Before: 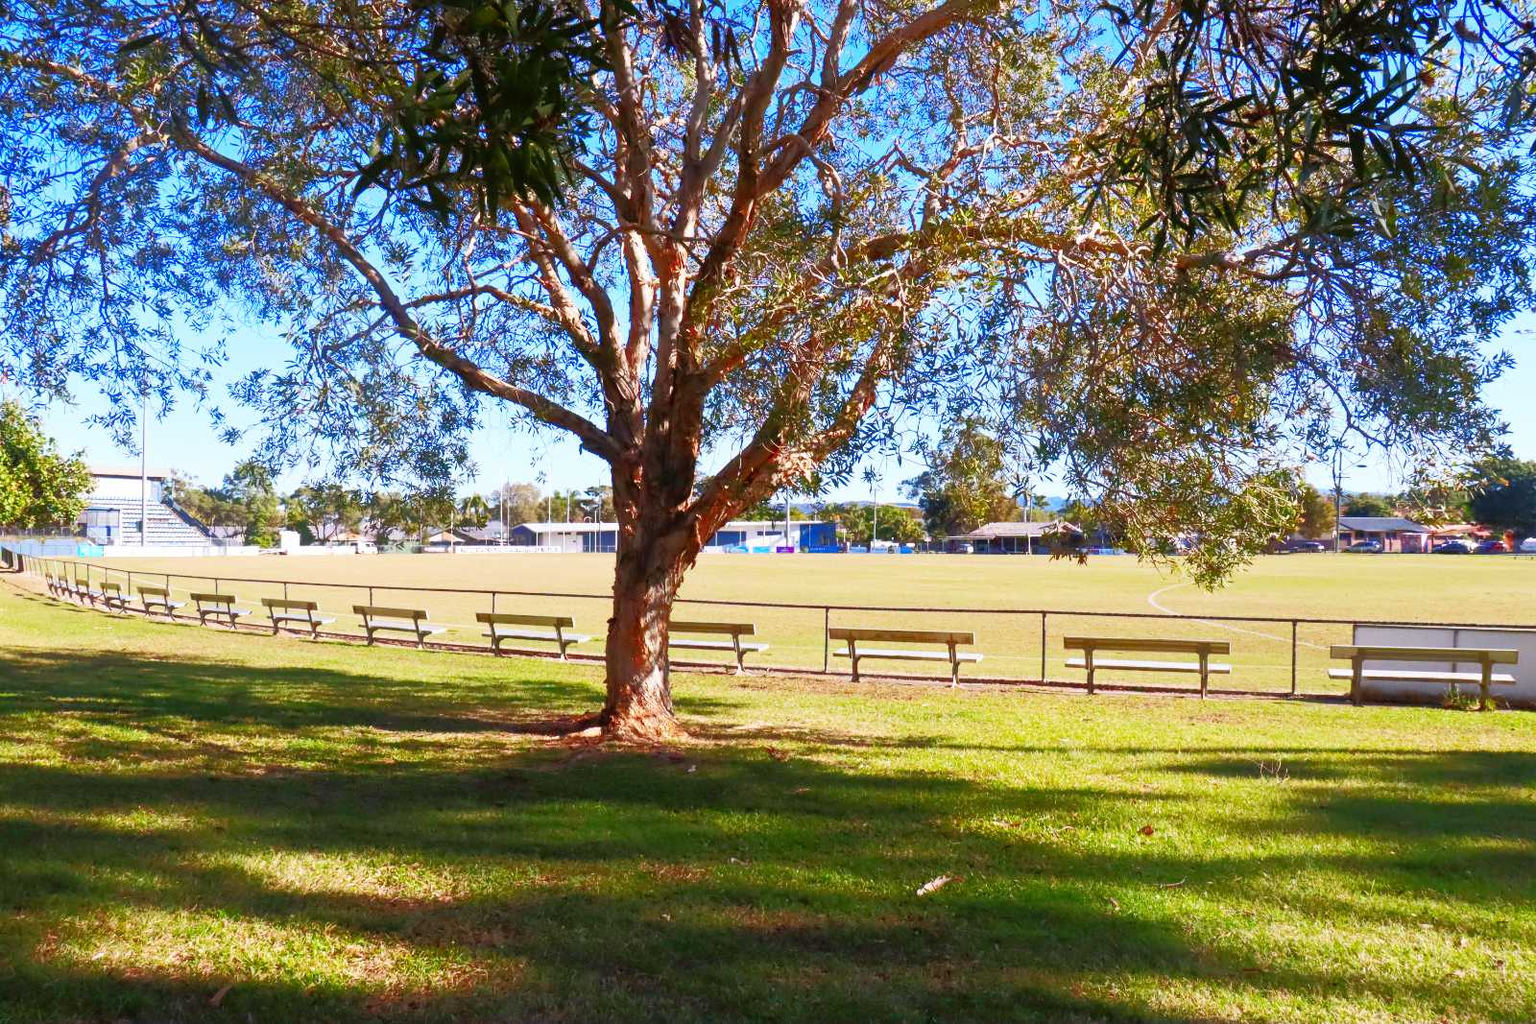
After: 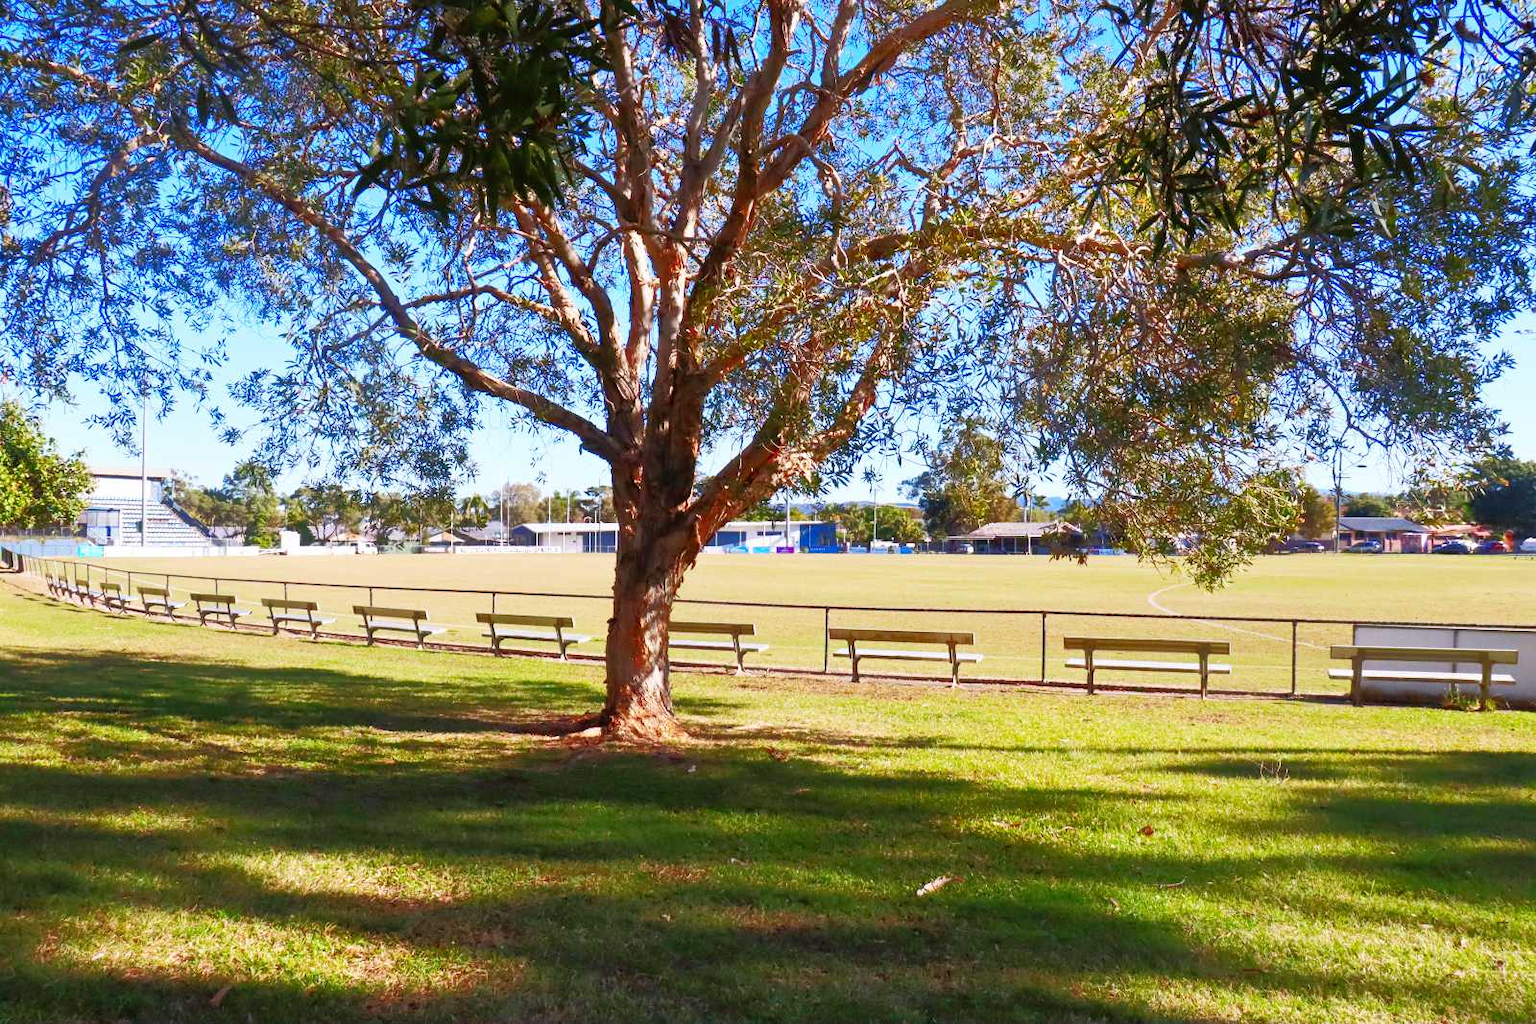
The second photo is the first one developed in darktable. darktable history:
shadows and highlights: shadows 36.45, highlights -27.91, soften with gaussian
